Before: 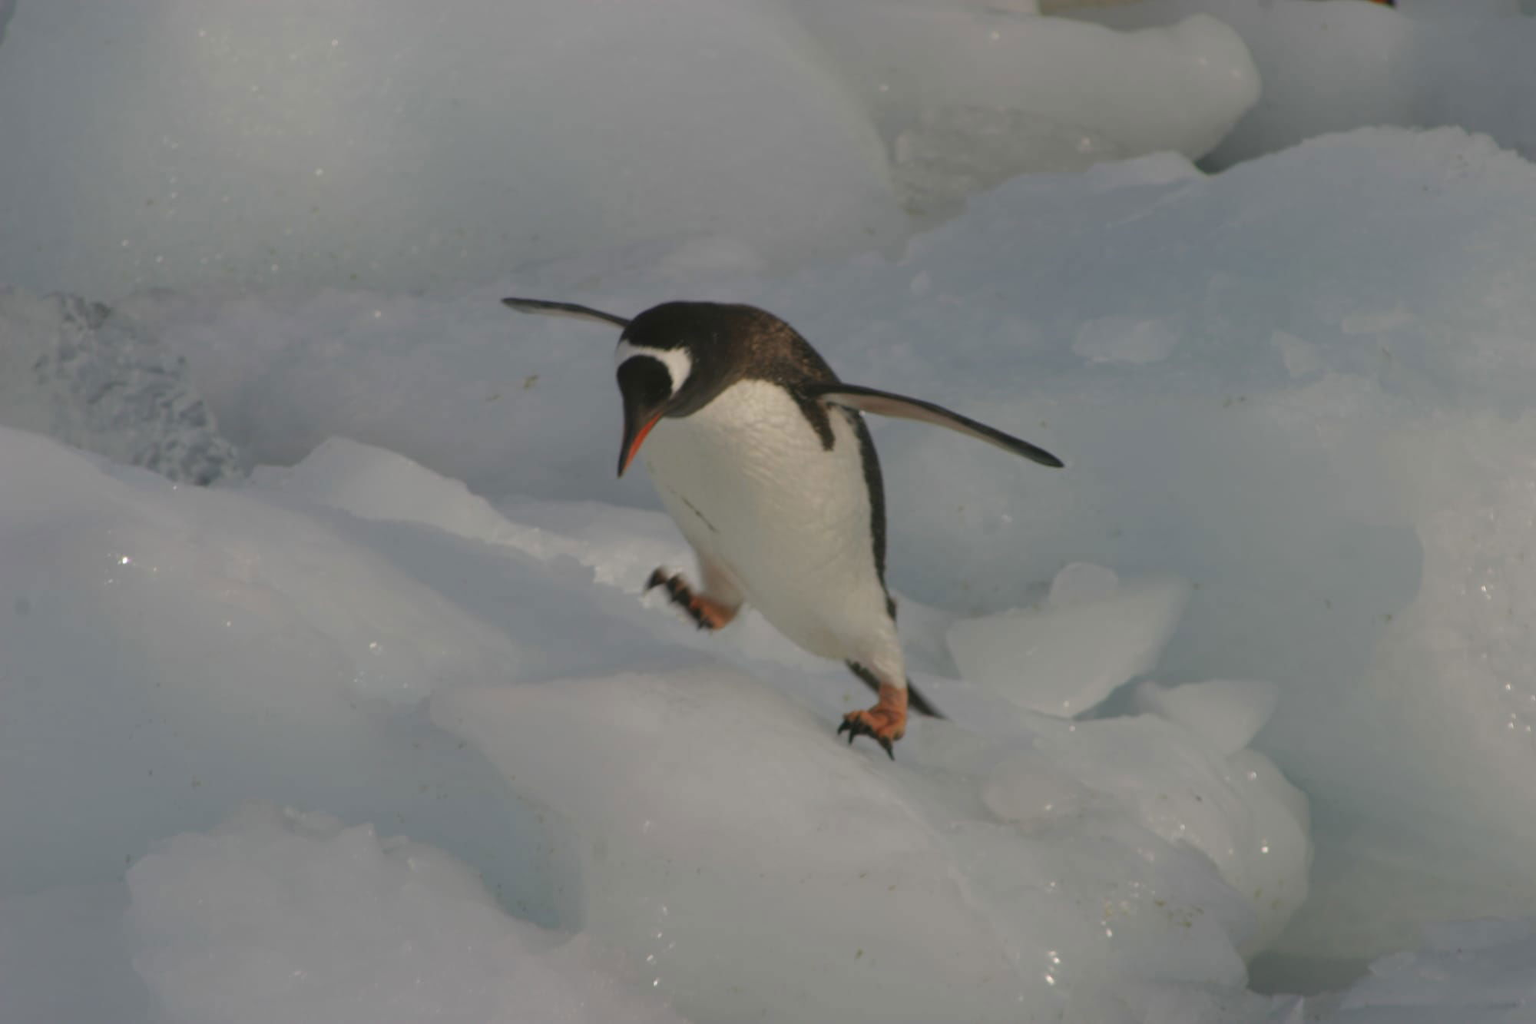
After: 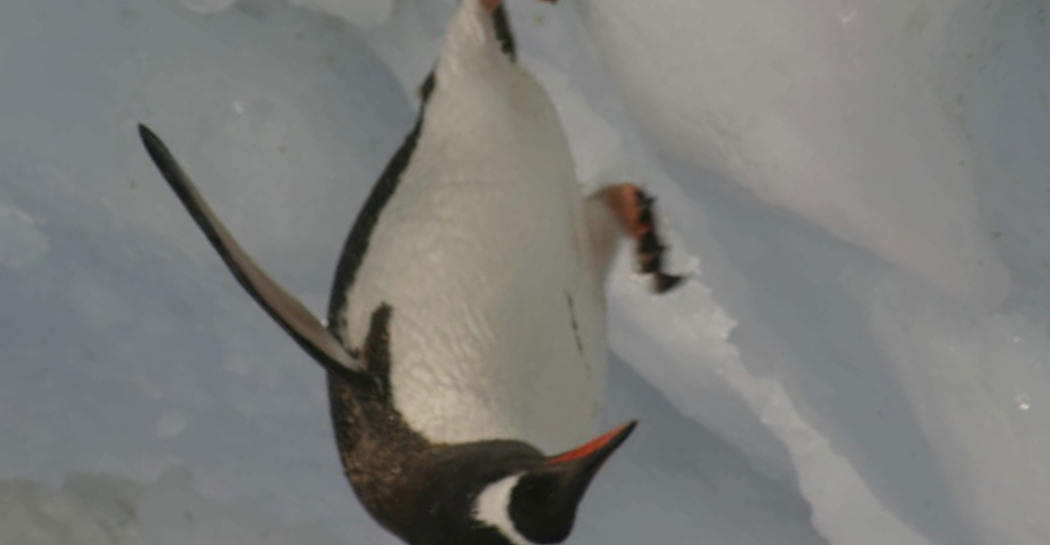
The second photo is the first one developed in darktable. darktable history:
crop and rotate: angle 147.81°, left 9.178%, top 15.567%, right 4.412%, bottom 17.148%
local contrast: on, module defaults
